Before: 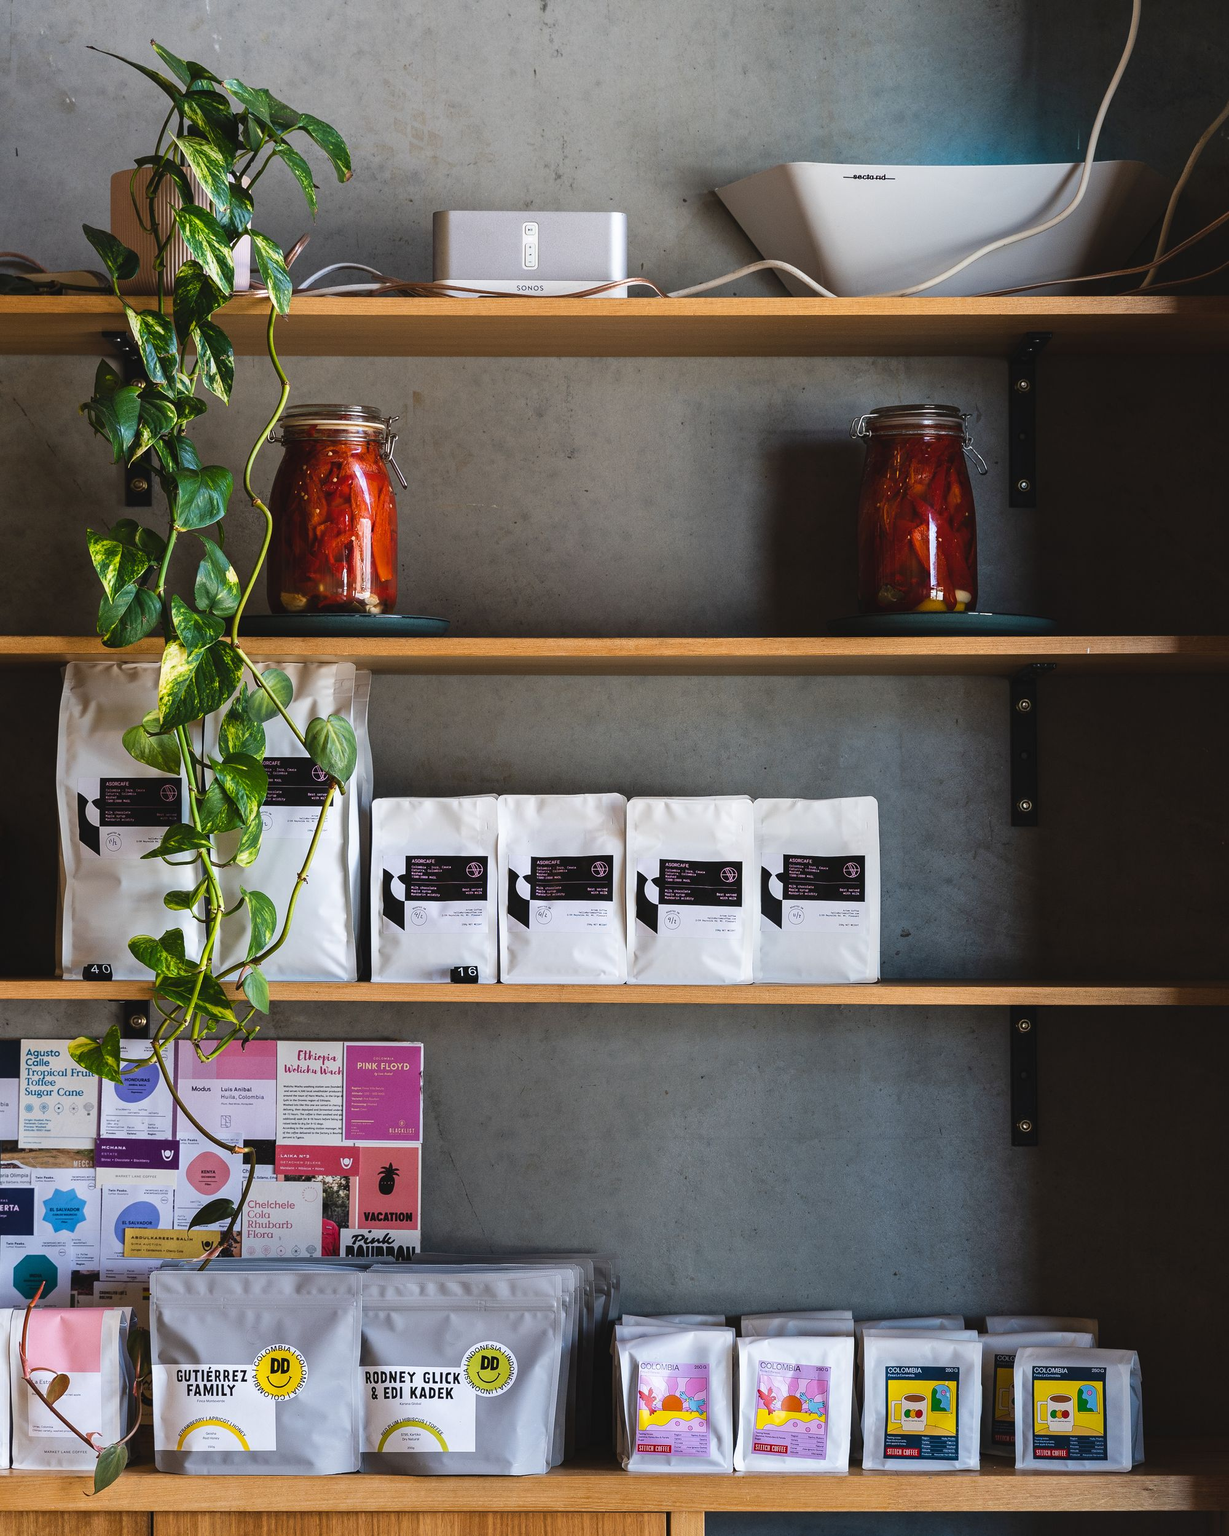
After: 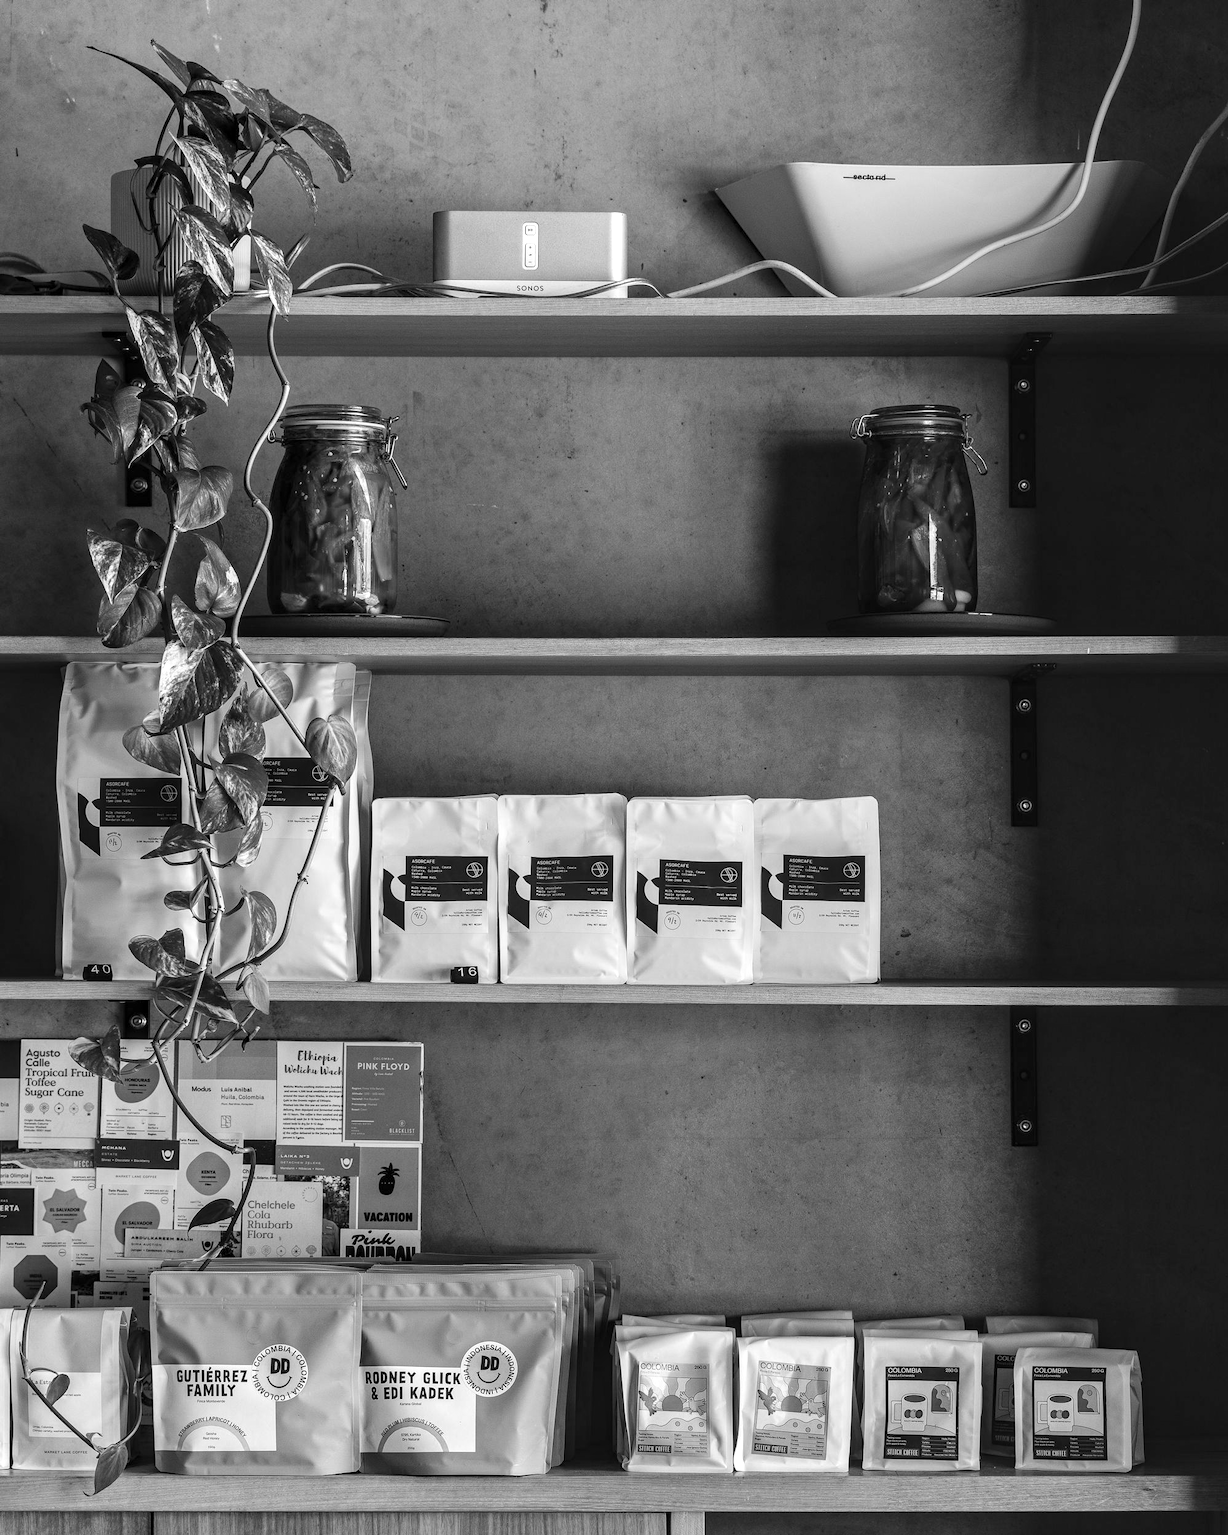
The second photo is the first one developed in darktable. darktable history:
contrast equalizer: y [[0.509, 0.517, 0.523, 0.523, 0.517, 0.509], [0.5 ×6], [0.5 ×6], [0 ×6], [0 ×6]]
local contrast: on, module defaults
color zones: curves: ch1 [(0, -0.014) (0.143, -0.013) (0.286, -0.013) (0.429, -0.016) (0.571, -0.019) (0.714, -0.015) (0.857, 0.002) (1, -0.014)]
